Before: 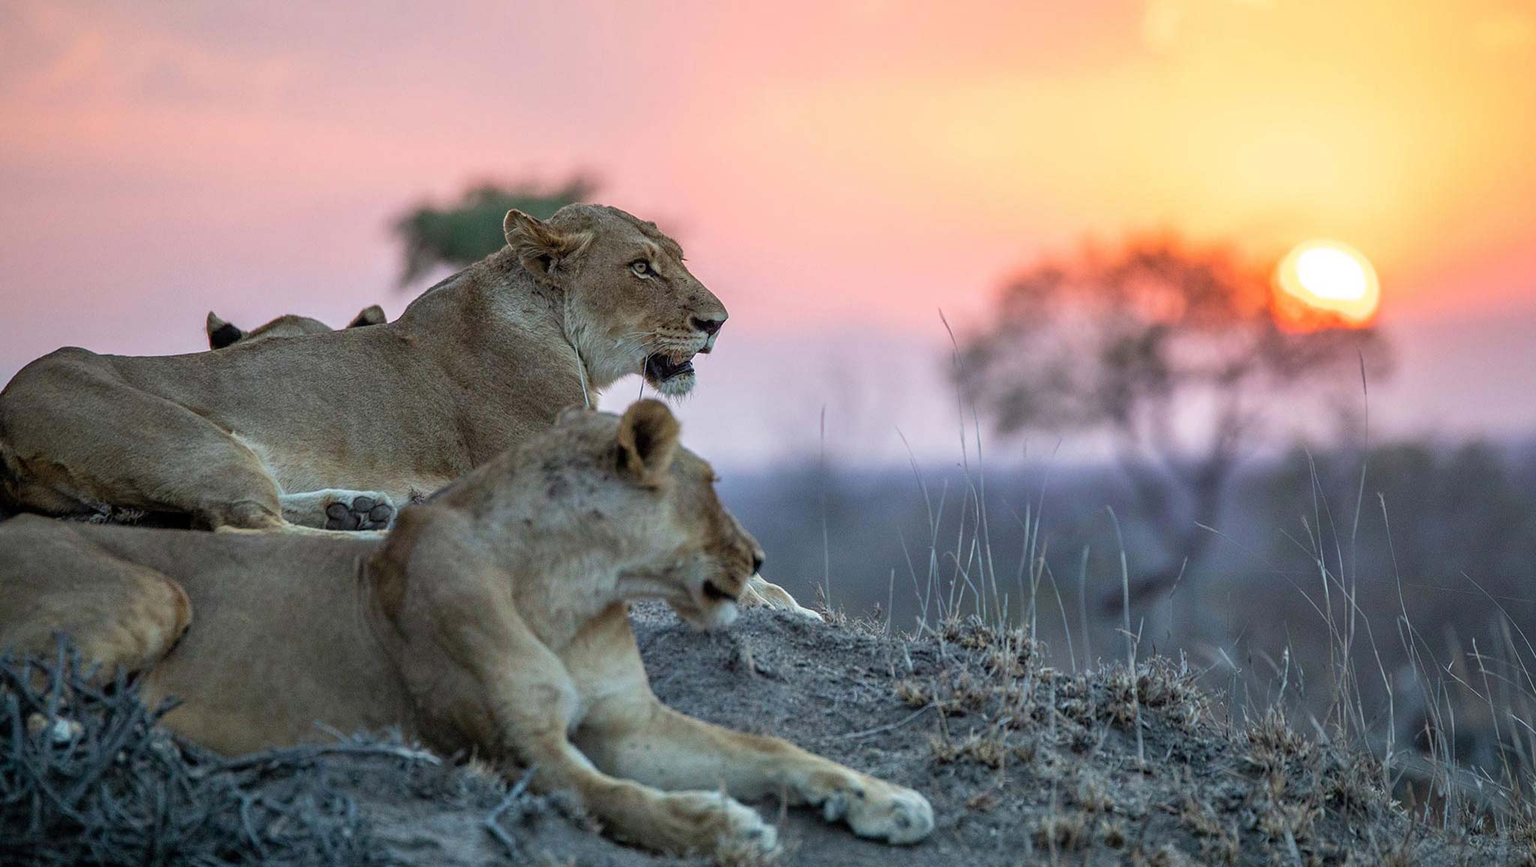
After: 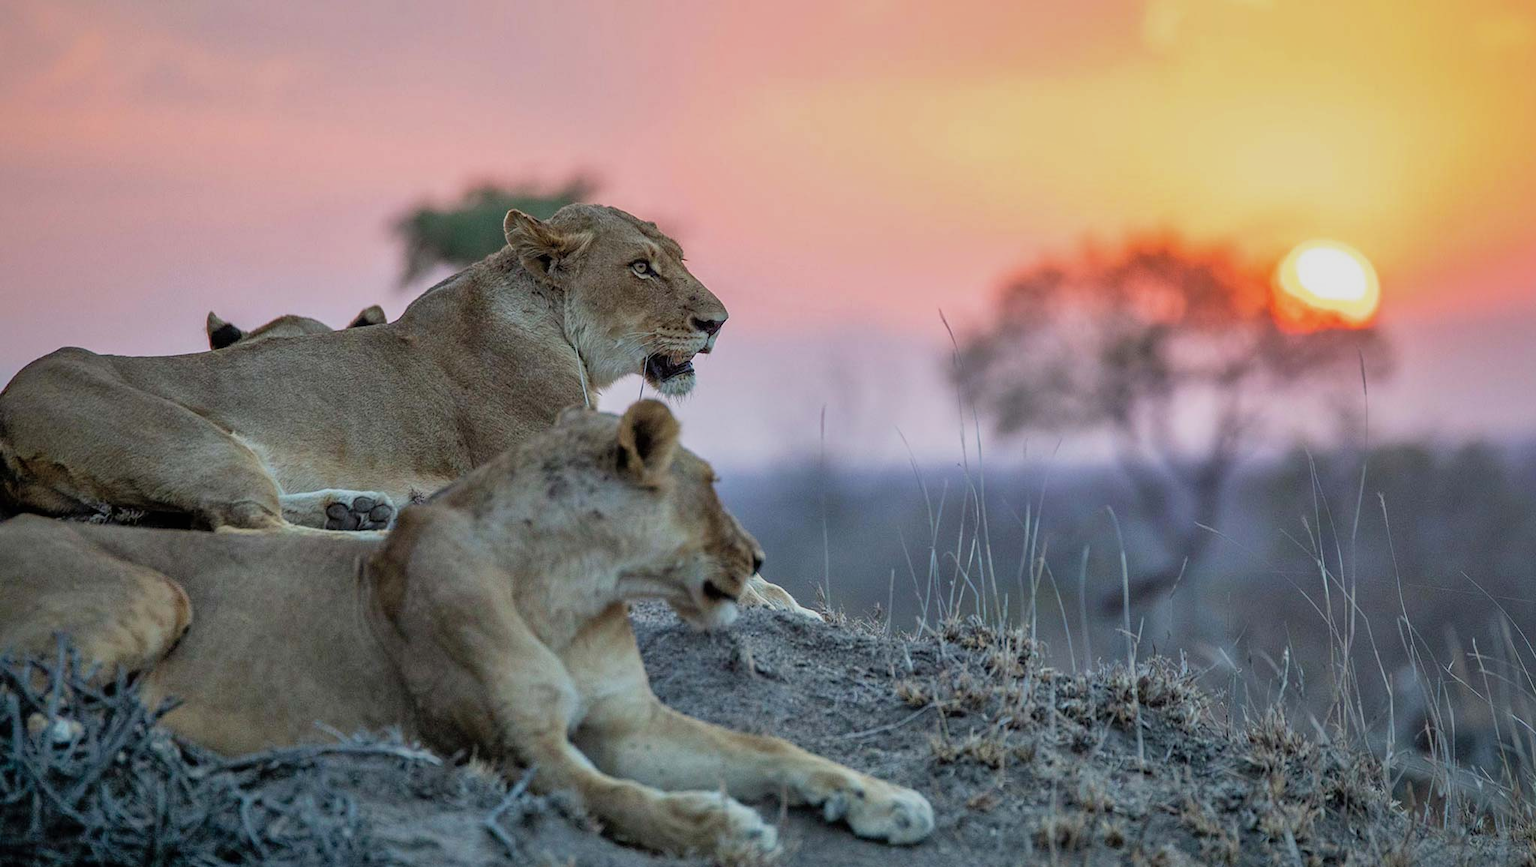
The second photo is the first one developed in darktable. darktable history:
filmic rgb: black relative exposure -11.31 EV, white relative exposure 3.22 EV, hardness 6.81, iterations of high-quality reconstruction 0
exposure: exposure -0.001 EV, compensate highlight preservation false
shadows and highlights: on, module defaults
